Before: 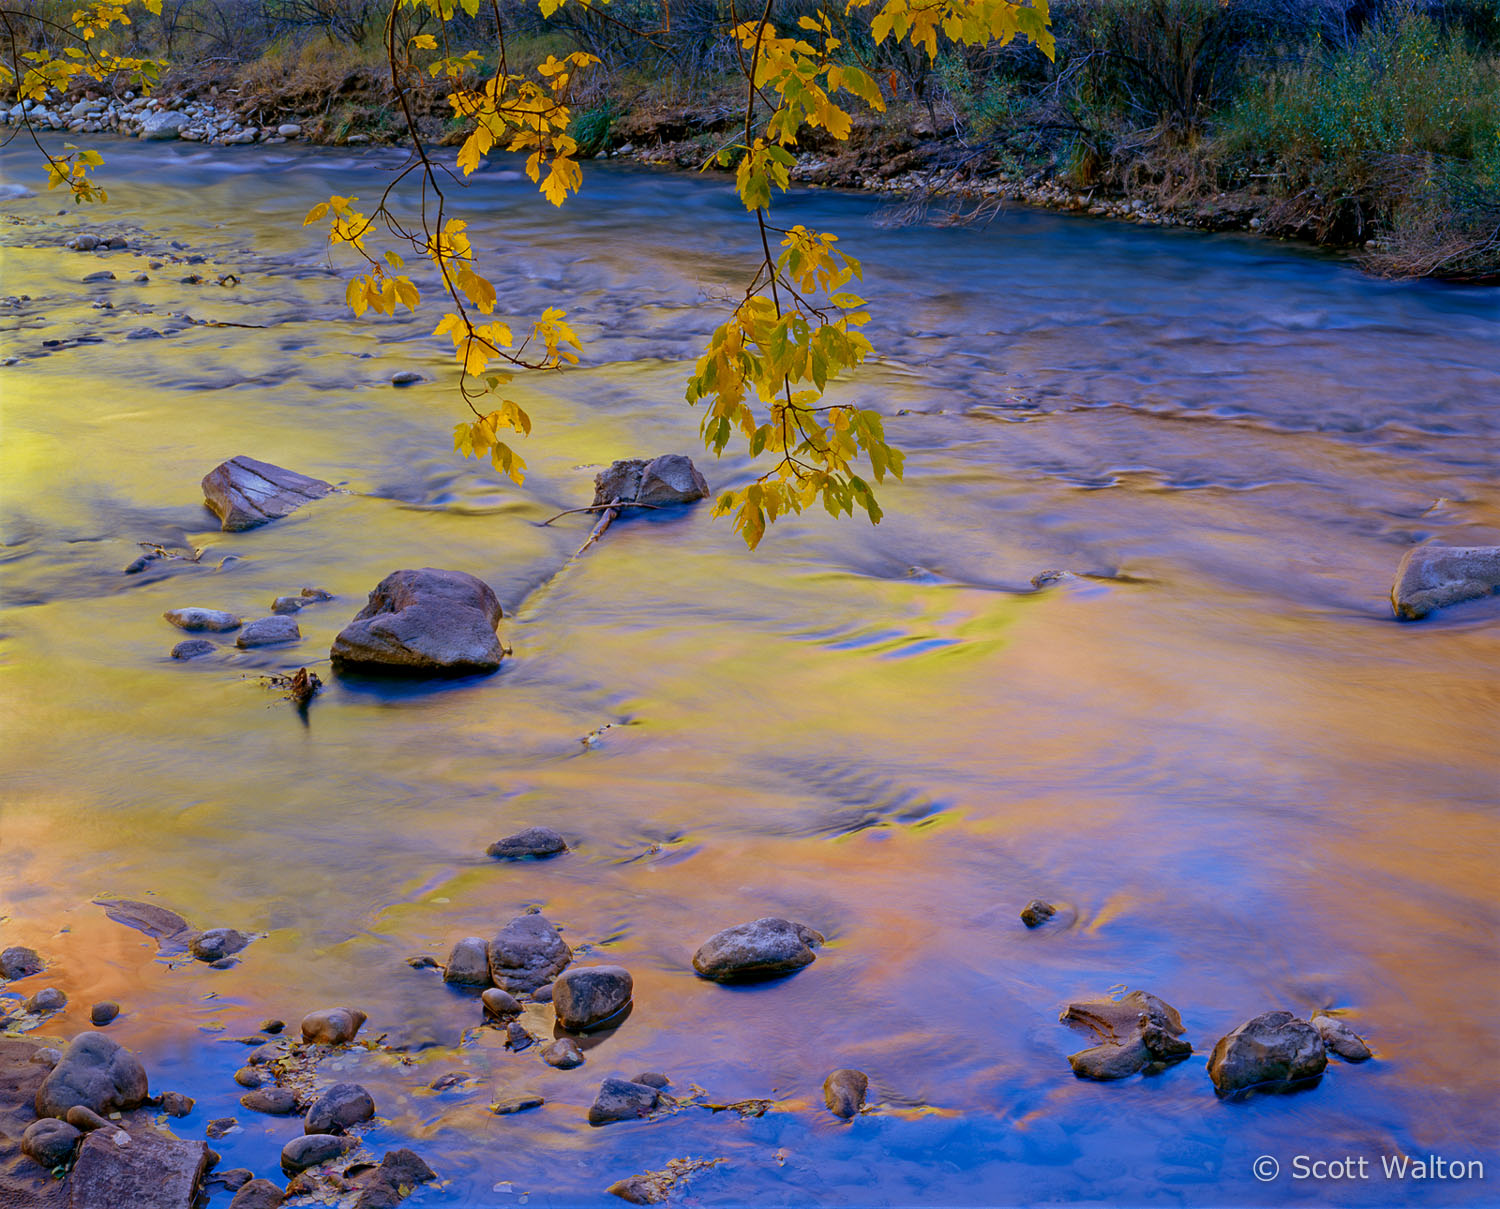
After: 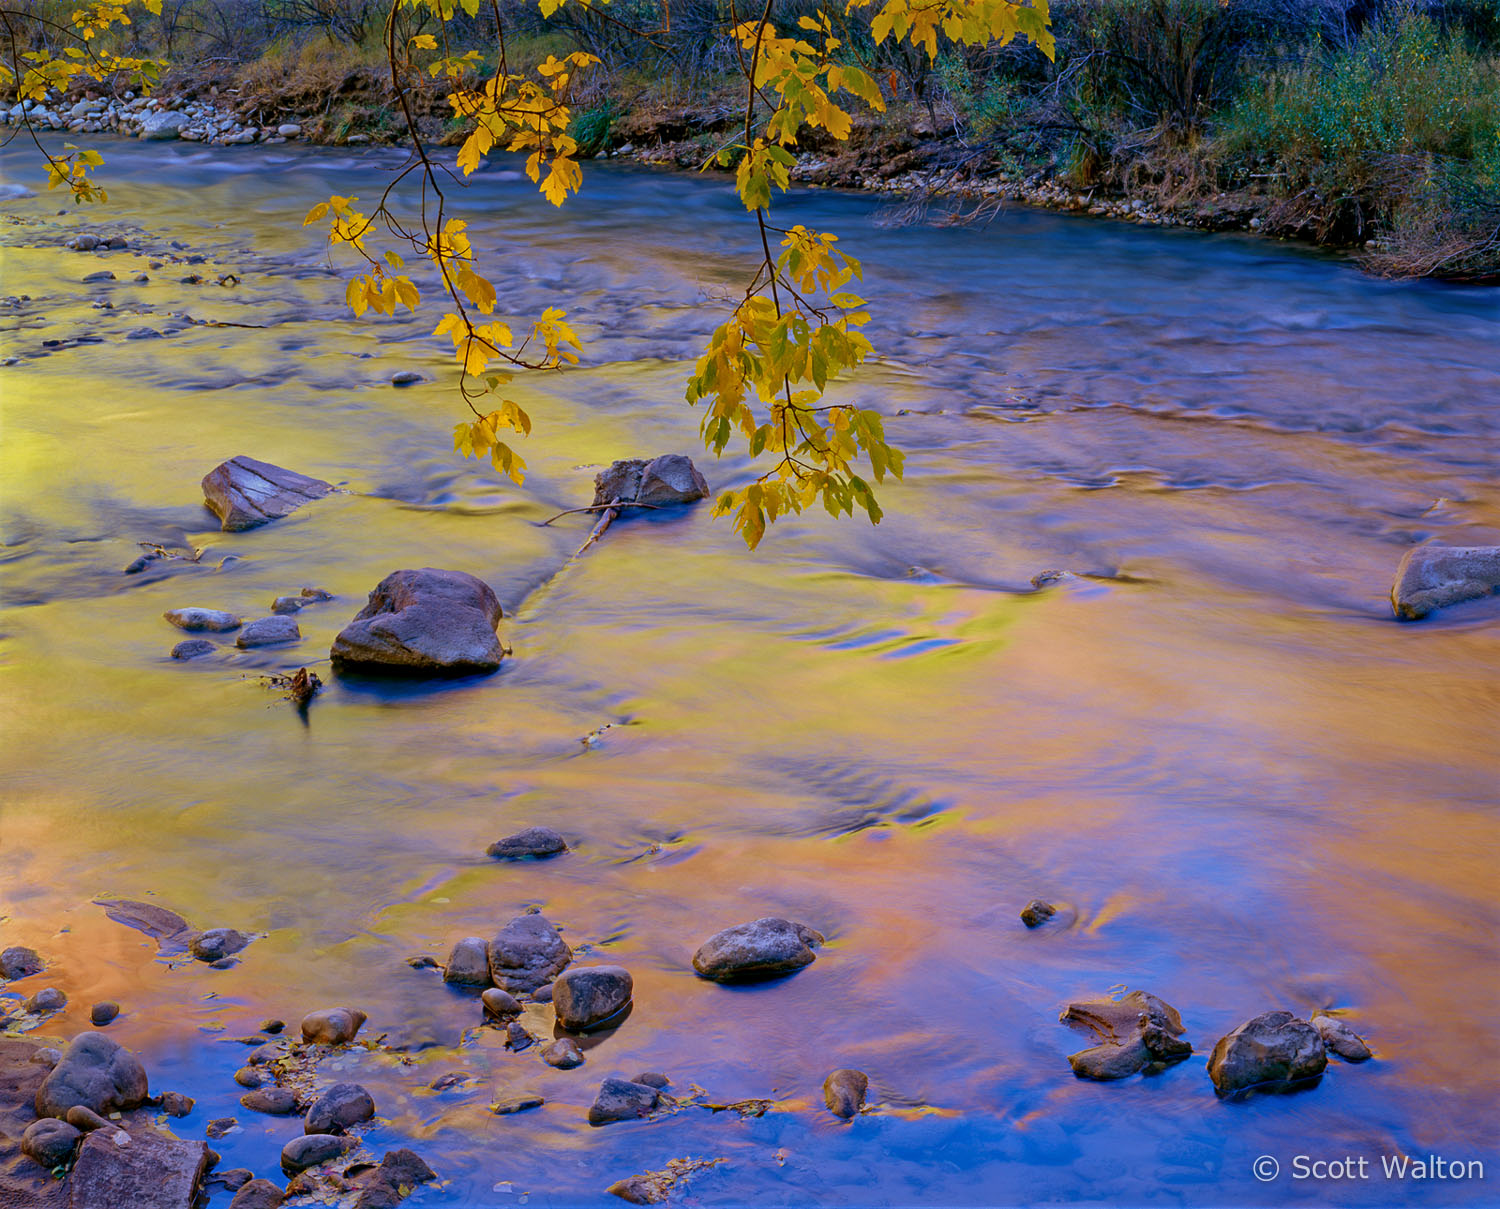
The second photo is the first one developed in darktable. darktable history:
shadows and highlights: shadows 32, highlights -32, soften with gaussian
velvia: strength 15%
